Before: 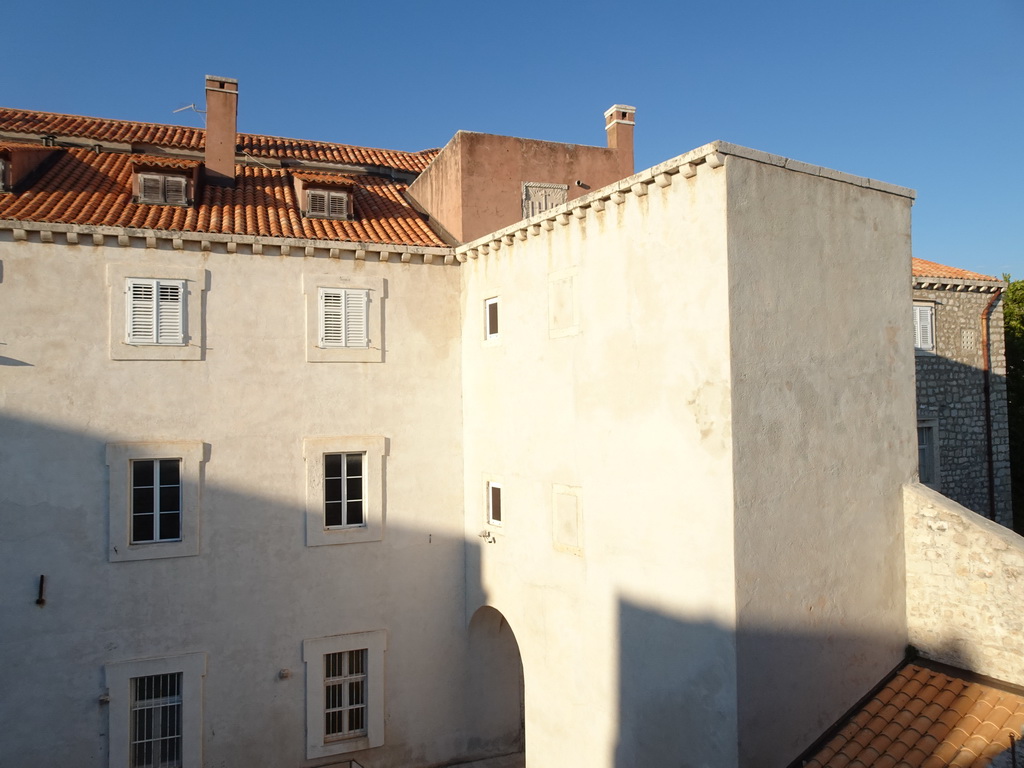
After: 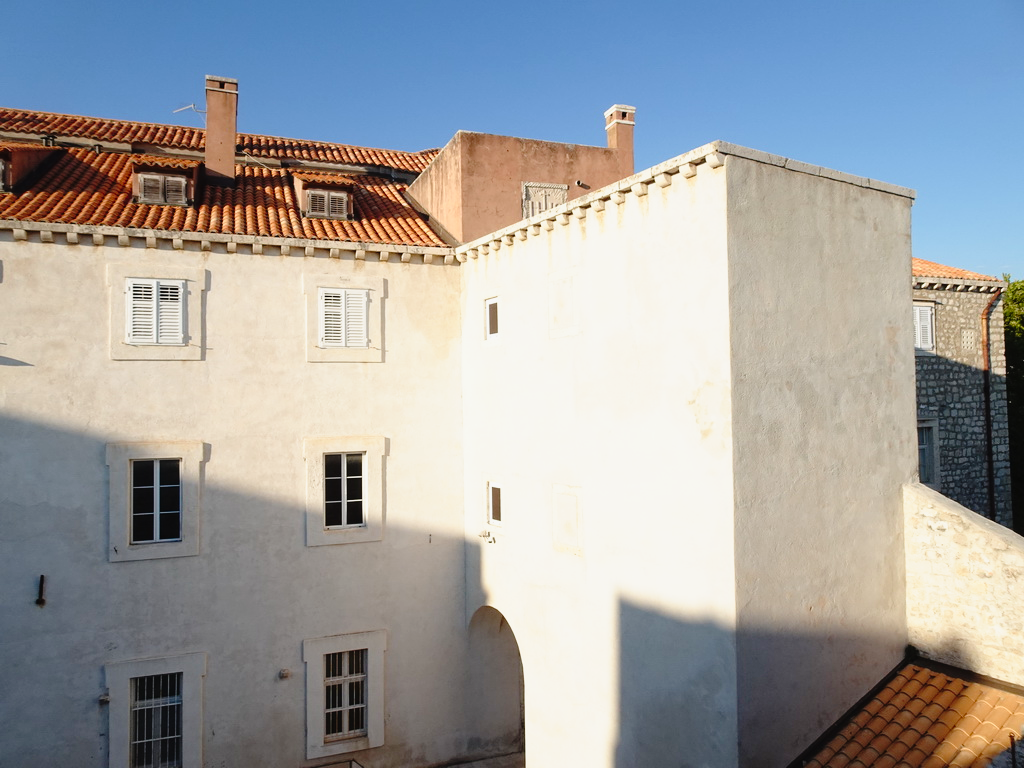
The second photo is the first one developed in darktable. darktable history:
tone curve: curves: ch0 [(0, 0.013) (0.129, 0.1) (0.327, 0.382) (0.489, 0.573) (0.66, 0.748) (0.858, 0.926) (1, 0.977)]; ch1 [(0, 0) (0.353, 0.344) (0.45, 0.46) (0.498, 0.498) (0.521, 0.512) (0.563, 0.559) (0.592, 0.578) (0.647, 0.657) (1, 1)]; ch2 [(0, 0) (0.333, 0.346) (0.375, 0.375) (0.424, 0.43) (0.476, 0.492) (0.502, 0.502) (0.524, 0.531) (0.579, 0.61) (0.612, 0.644) (0.66, 0.715) (1, 1)], preserve colors none
